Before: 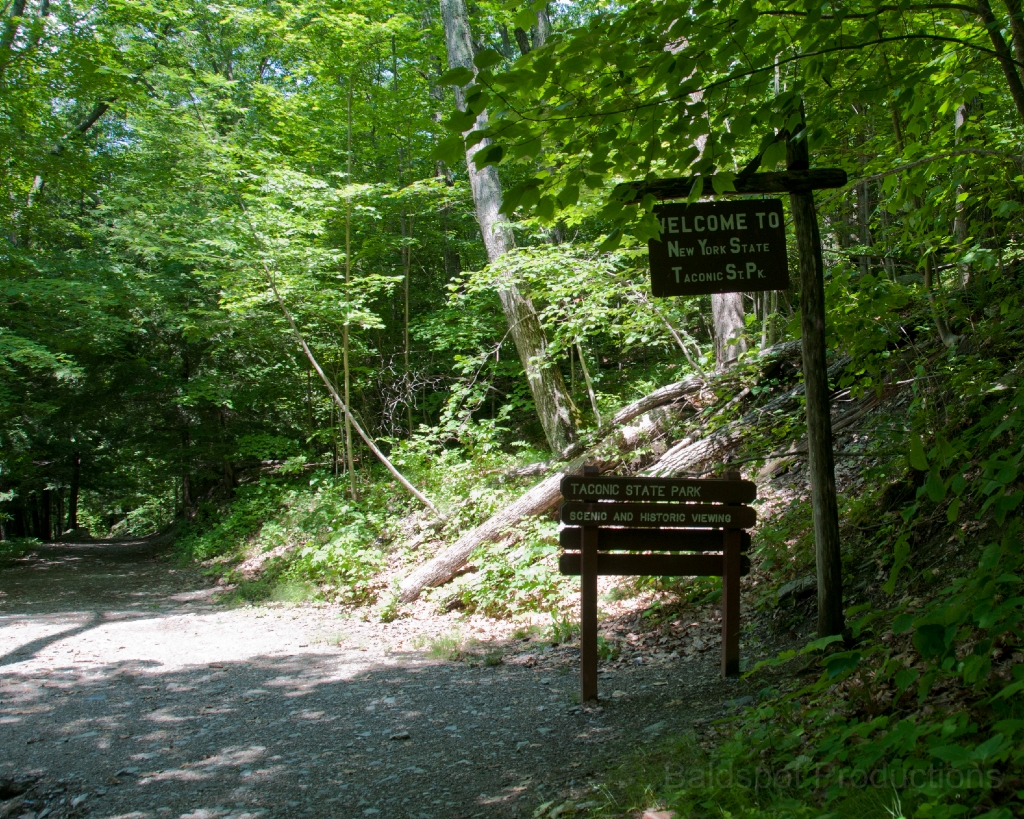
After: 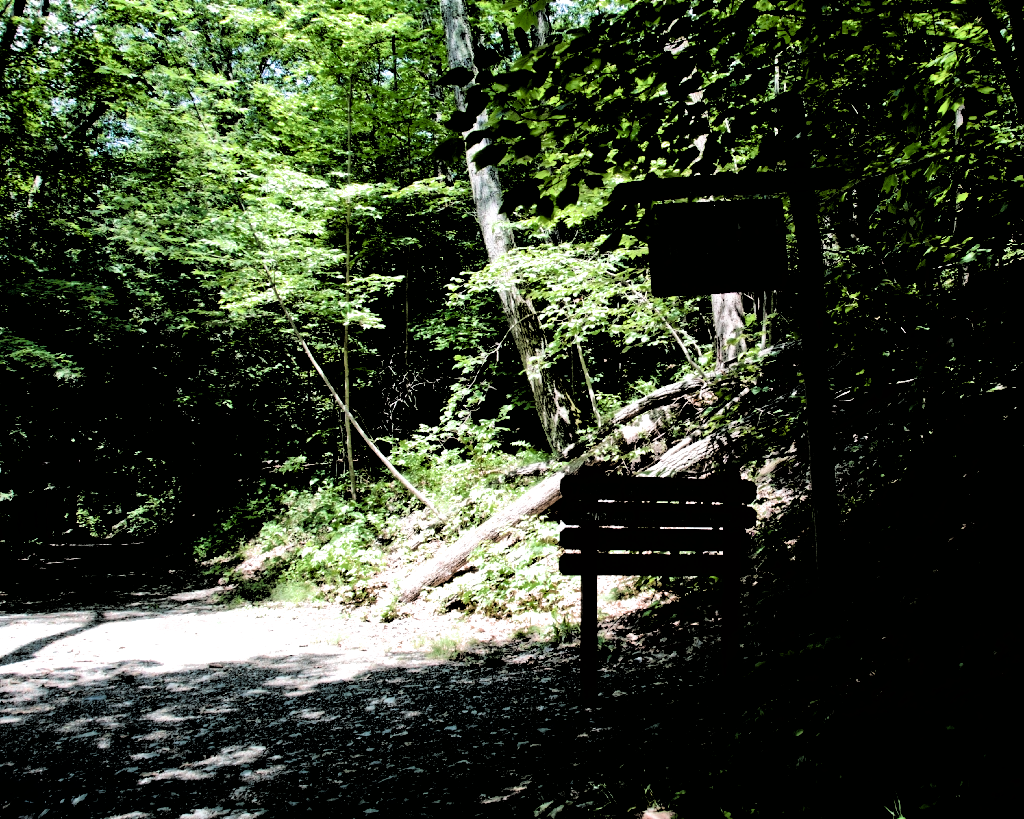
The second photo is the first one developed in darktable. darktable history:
filmic rgb: black relative exposure -1.04 EV, white relative exposure 2.06 EV, hardness 1.55, contrast 2.233
